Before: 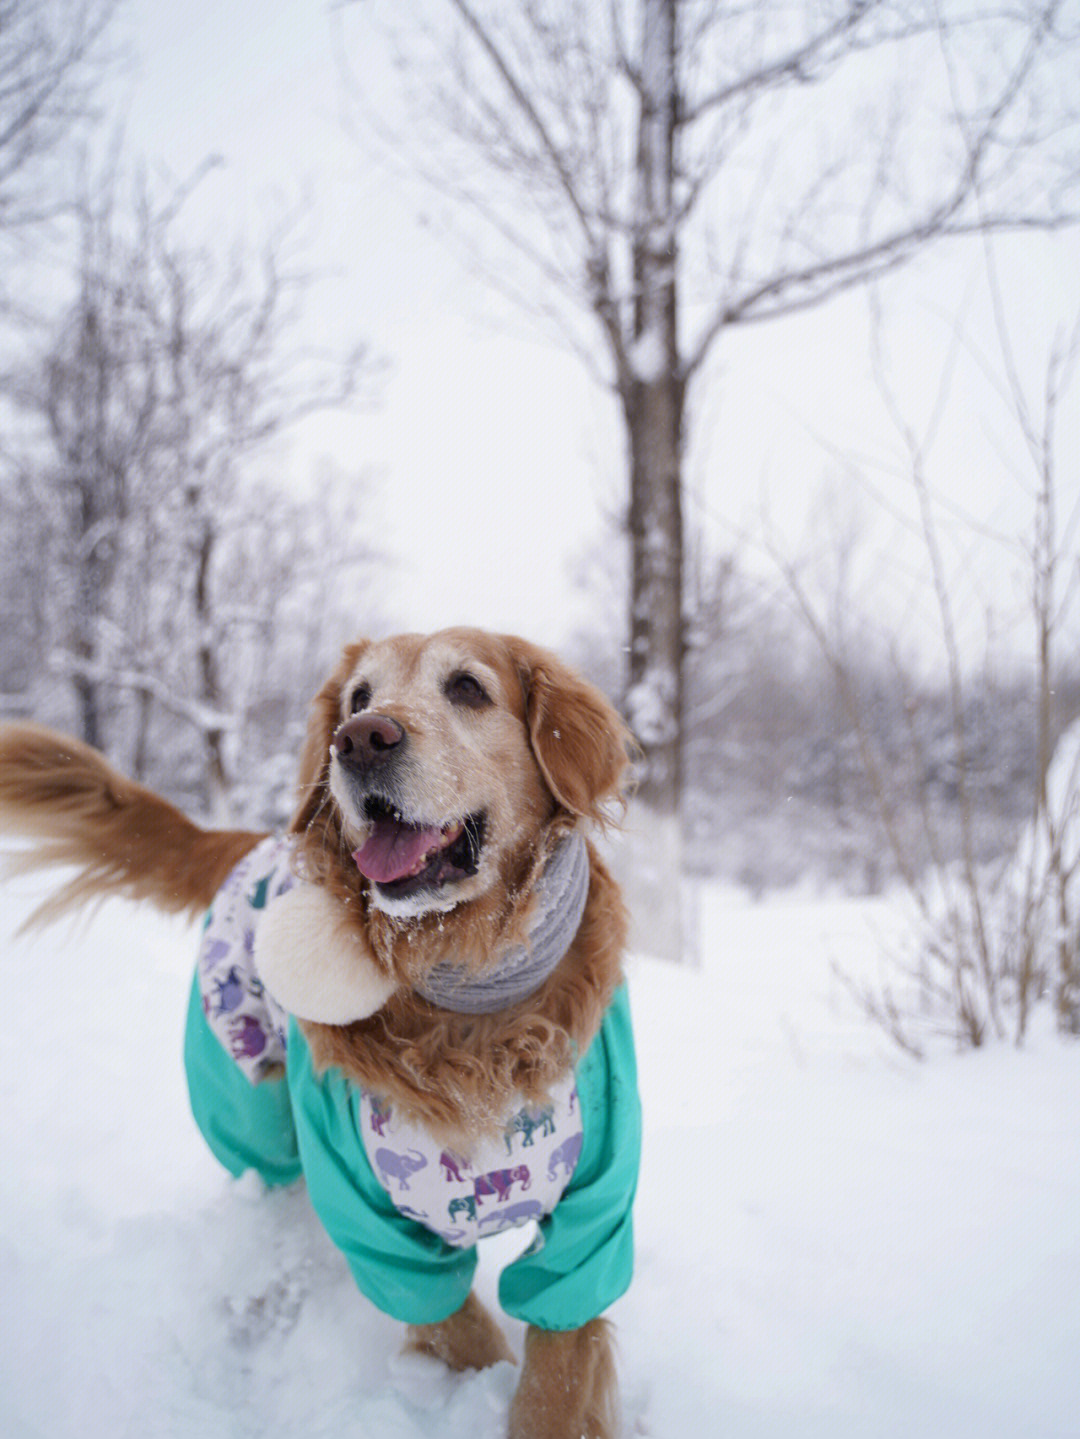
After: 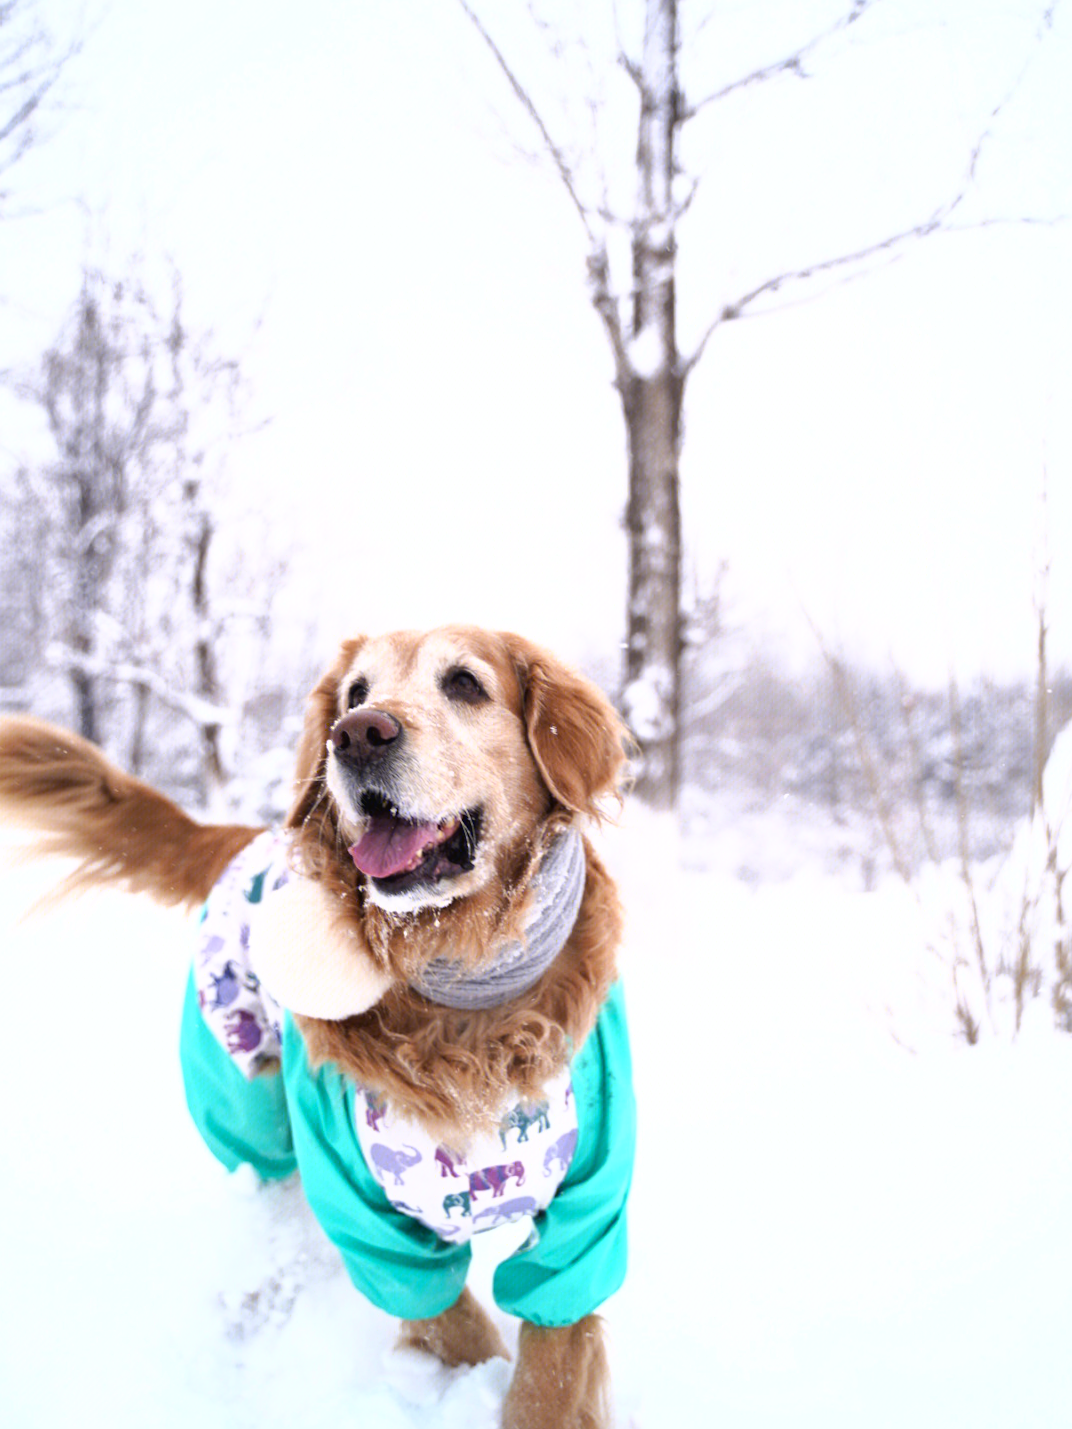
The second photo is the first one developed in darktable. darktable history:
tone curve: curves: ch0 [(0, 0) (0.003, 0.028) (0.011, 0.028) (0.025, 0.026) (0.044, 0.036) (0.069, 0.06) (0.1, 0.101) (0.136, 0.15) (0.177, 0.203) (0.224, 0.271) (0.277, 0.345) (0.335, 0.422) (0.399, 0.515) (0.468, 0.611) (0.543, 0.716) (0.623, 0.826) (0.709, 0.942) (0.801, 0.992) (0.898, 1) (1, 1)], color space Lab, linked channels
crop and rotate: angle -0.284°
